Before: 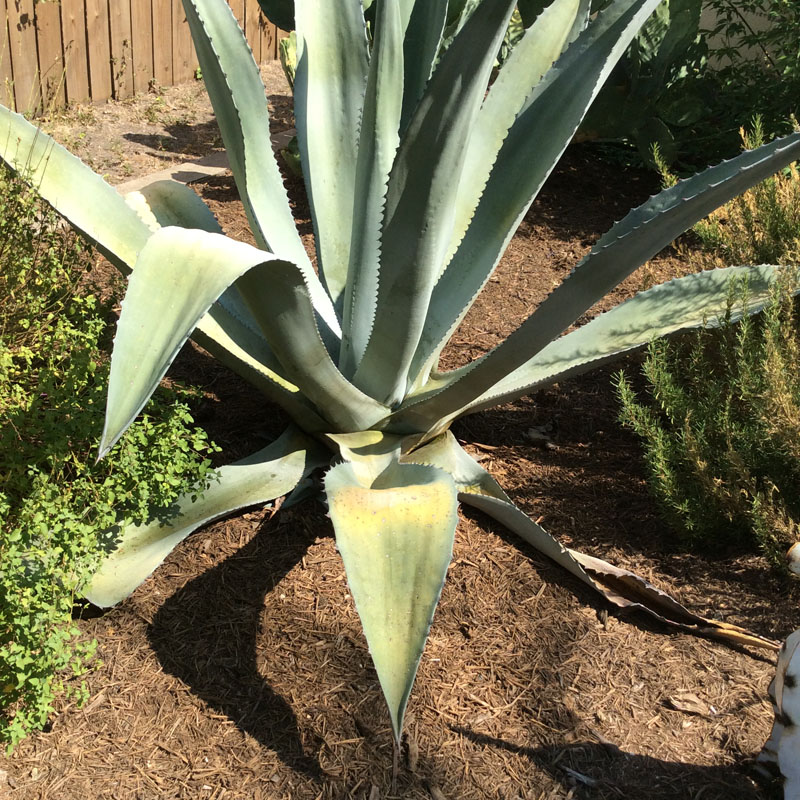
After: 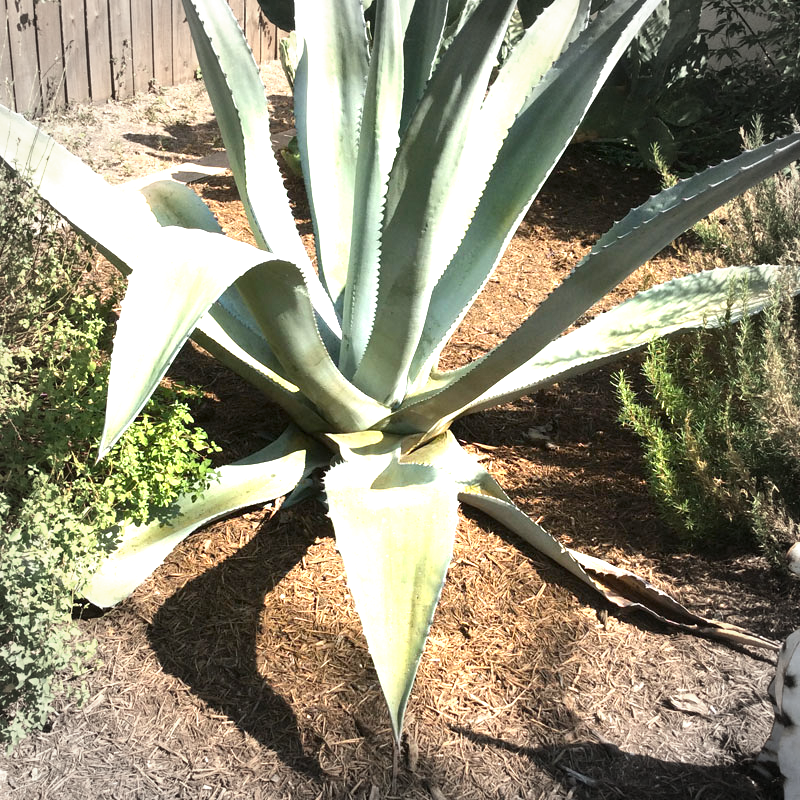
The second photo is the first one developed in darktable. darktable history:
exposure: black level correction 0, exposure 1.3 EV, compensate exposure bias true, compensate highlight preservation false
vignetting: fall-off start 67.15%, brightness -0.442, saturation -0.691, width/height ratio 1.011, unbound false
